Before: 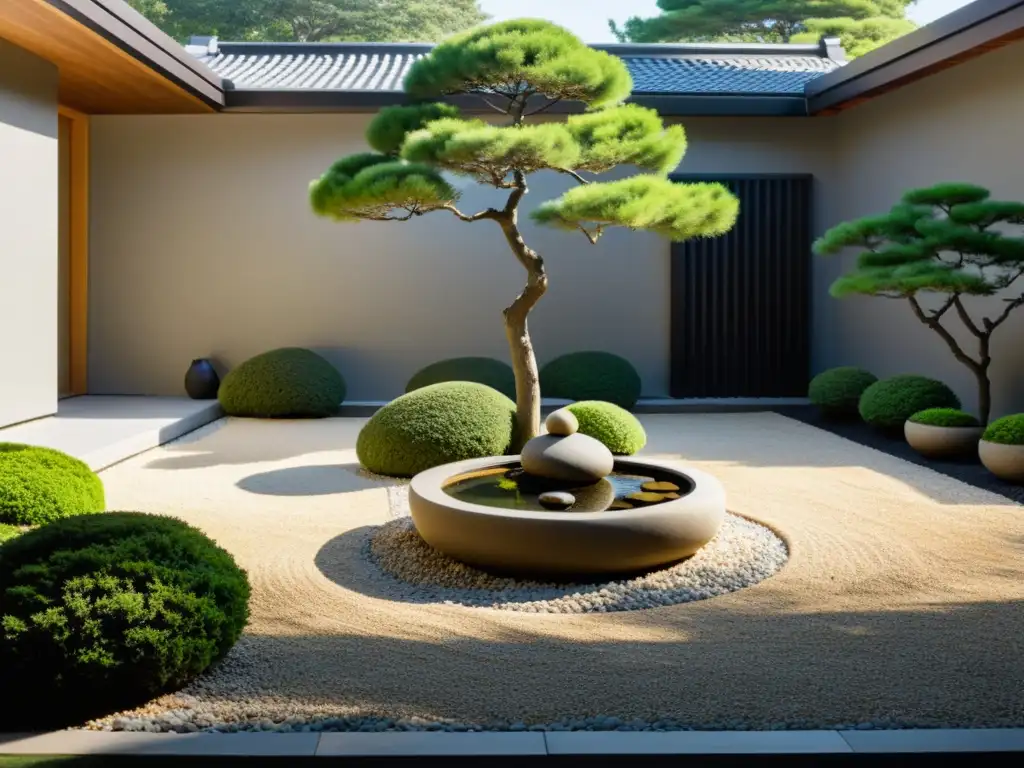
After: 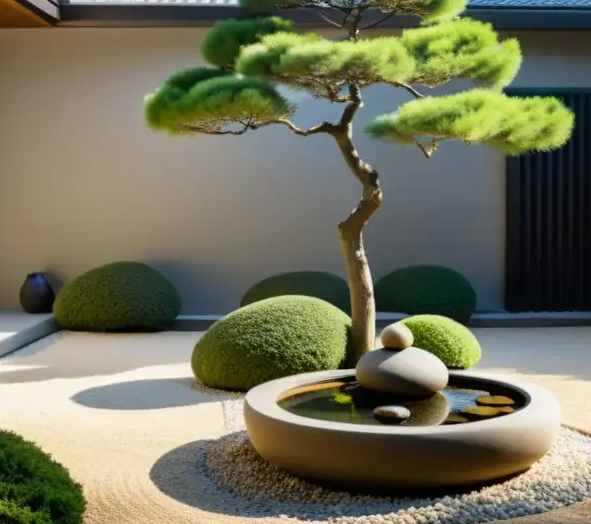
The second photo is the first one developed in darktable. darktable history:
crop: left 16.202%, top 11.208%, right 26.045%, bottom 20.557%
exposure: exposure 0 EV, compensate highlight preservation false
